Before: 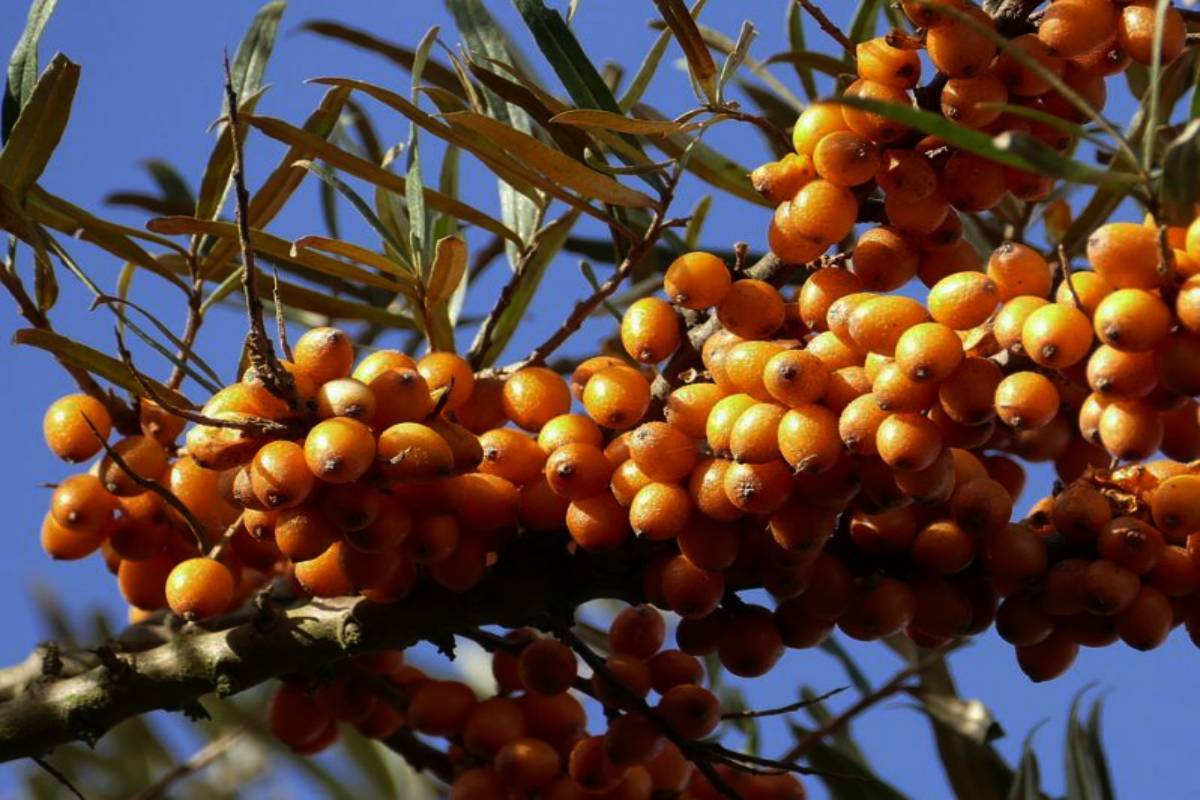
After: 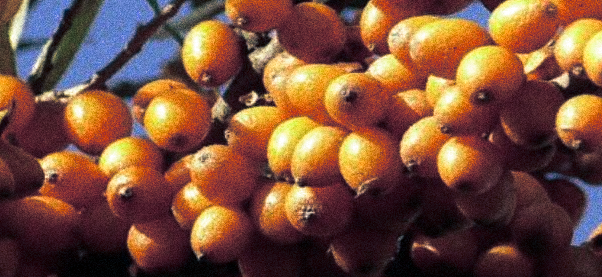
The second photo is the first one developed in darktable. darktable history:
shadows and highlights: shadows -12.5, white point adjustment 4, highlights 28.33
crop: left 36.607%, top 34.735%, right 13.146%, bottom 30.611%
grain: coarseness 14.49 ISO, strength 48.04%, mid-tones bias 35%
split-toning: shadows › hue 216°, shadows › saturation 1, highlights › hue 57.6°, balance -33.4
